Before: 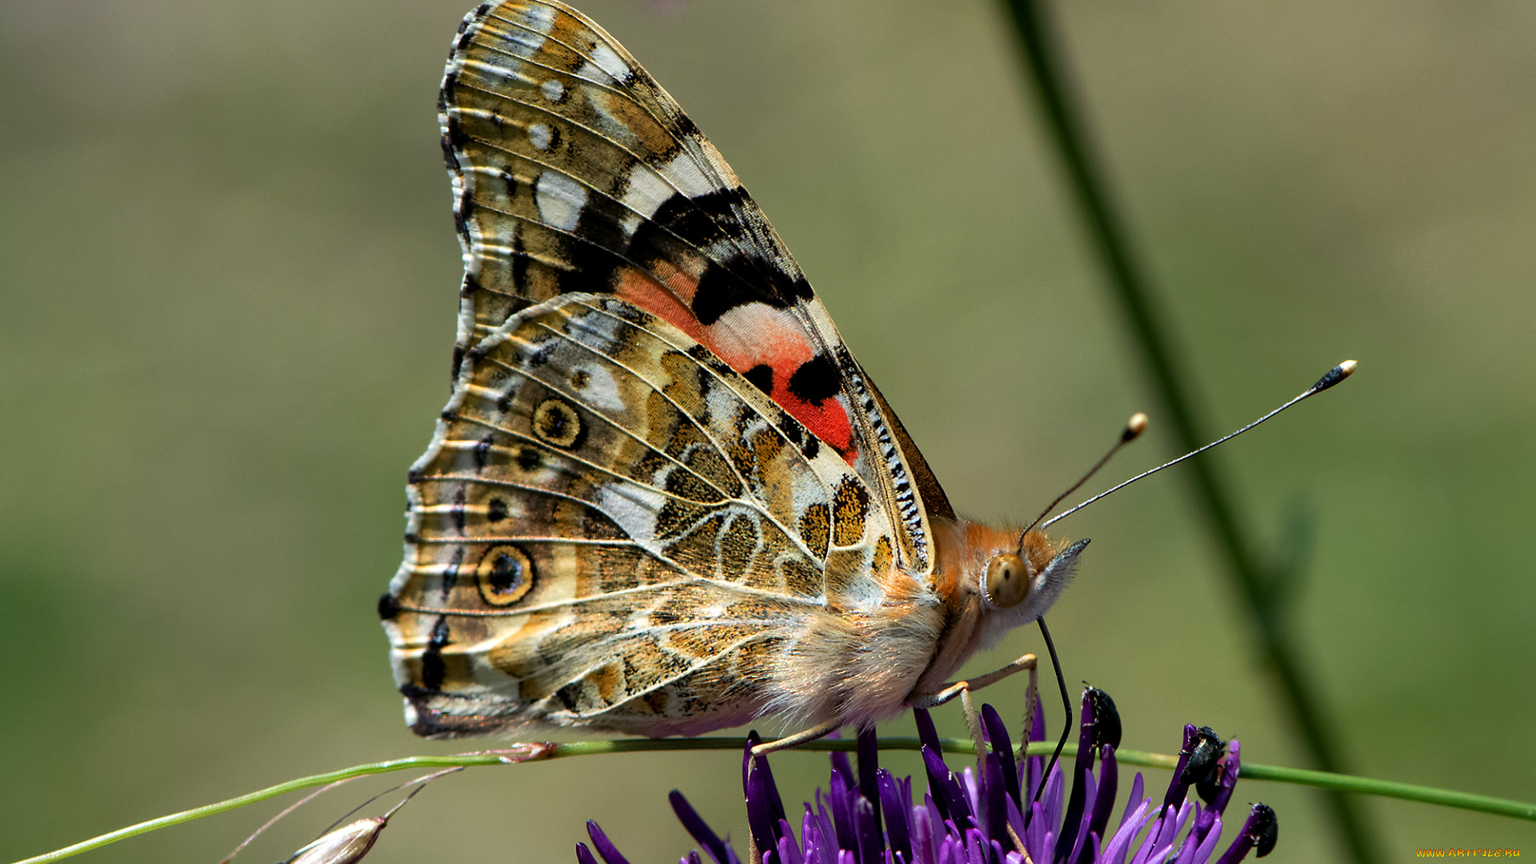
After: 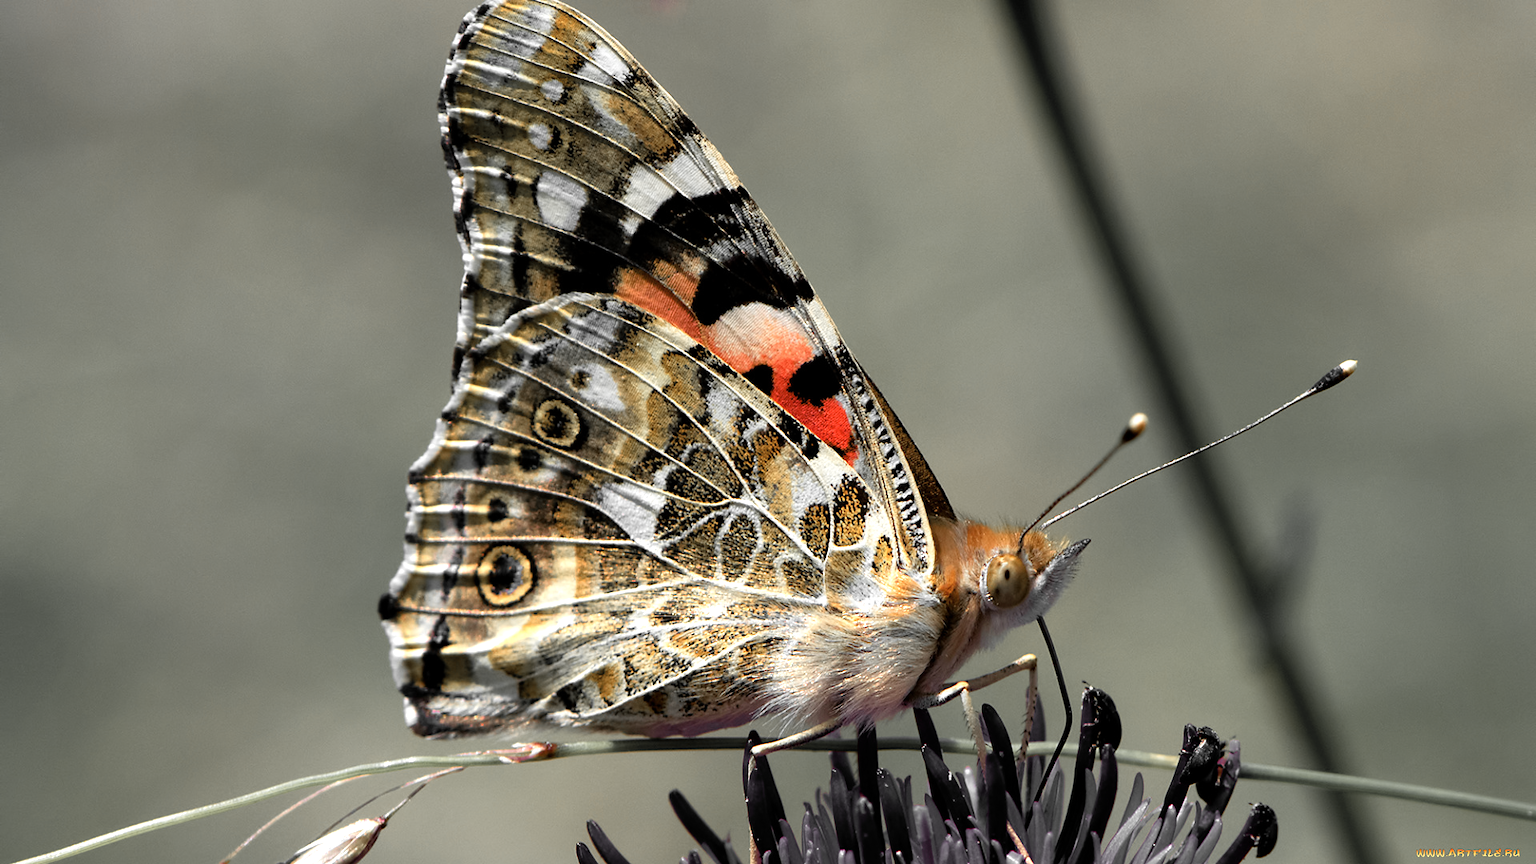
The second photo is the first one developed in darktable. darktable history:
color zones: curves: ch0 [(0, 0.447) (0.184, 0.543) (0.323, 0.476) (0.429, 0.445) (0.571, 0.443) (0.714, 0.451) (0.857, 0.452) (1, 0.447)]; ch1 [(0, 0.464) (0.176, 0.46) (0.287, 0.177) (0.429, 0.002) (0.571, 0) (0.714, 0) (0.857, 0) (1, 0.464)]
tone equalizer: -8 EV -0.449 EV, -7 EV -0.408 EV, -6 EV -0.324 EV, -5 EV -0.255 EV, -3 EV 0.232 EV, -2 EV 0.344 EV, -1 EV 0.401 EV, +0 EV 0.403 EV
